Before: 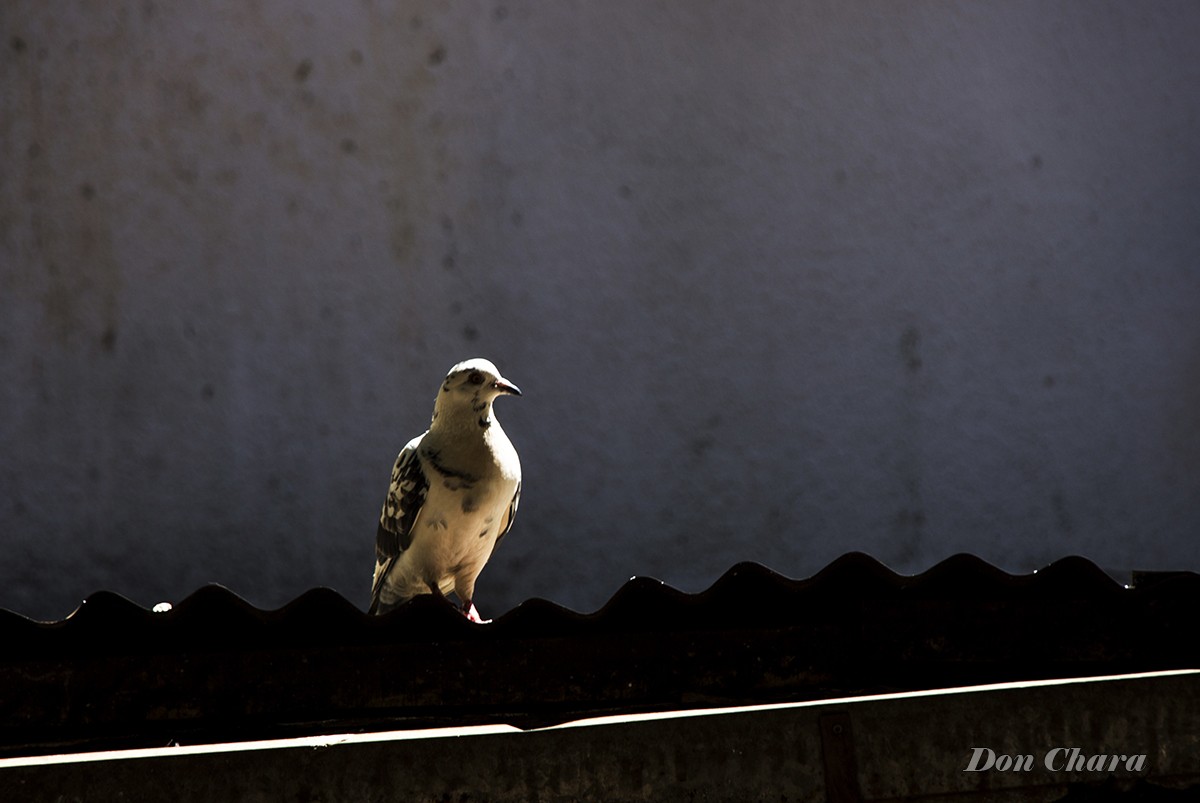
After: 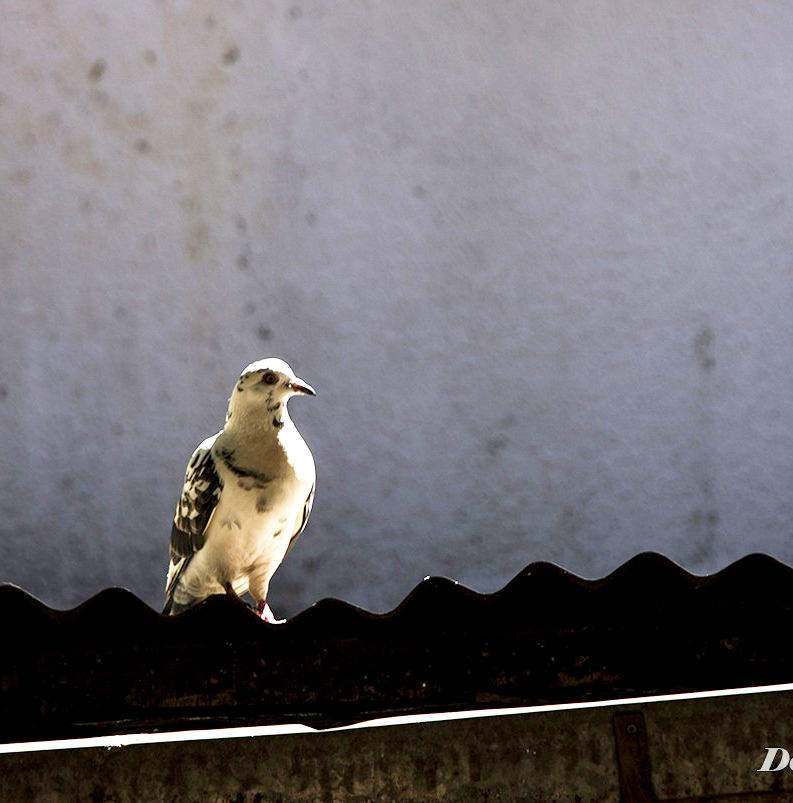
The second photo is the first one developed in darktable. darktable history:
filmic rgb: black relative exposure -16 EV, white relative exposure 6.17 EV, hardness 5.24, preserve chrominance no, color science v4 (2020), iterations of high-quality reconstruction 10, contrast in shadows soft, contrast in highlights soft
crop: left 17.183%, right 16.722%
exposure: exposure 2.204 EV, compensate highlight preservation false
